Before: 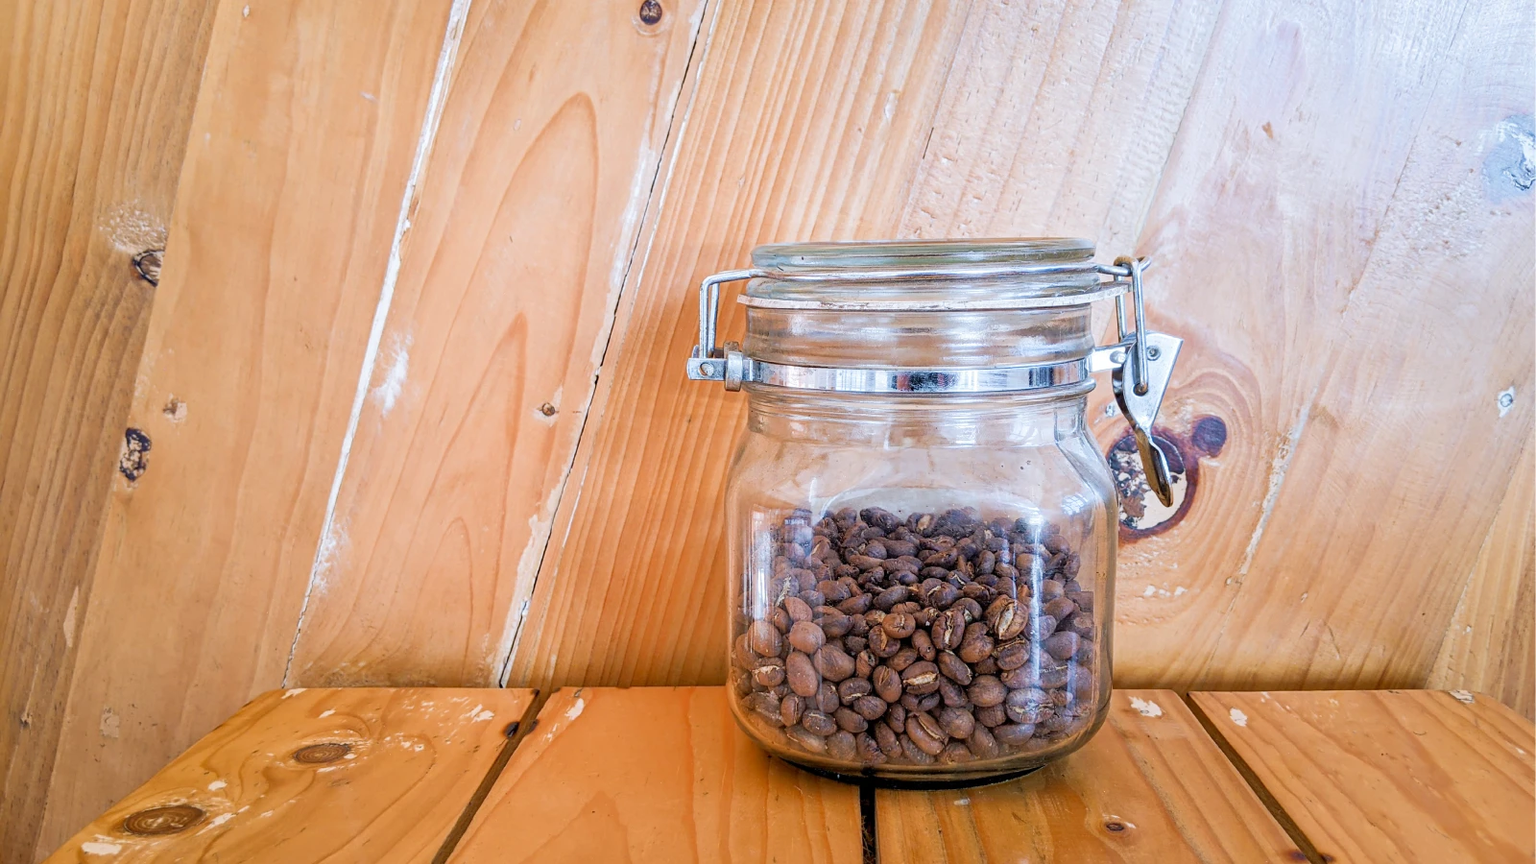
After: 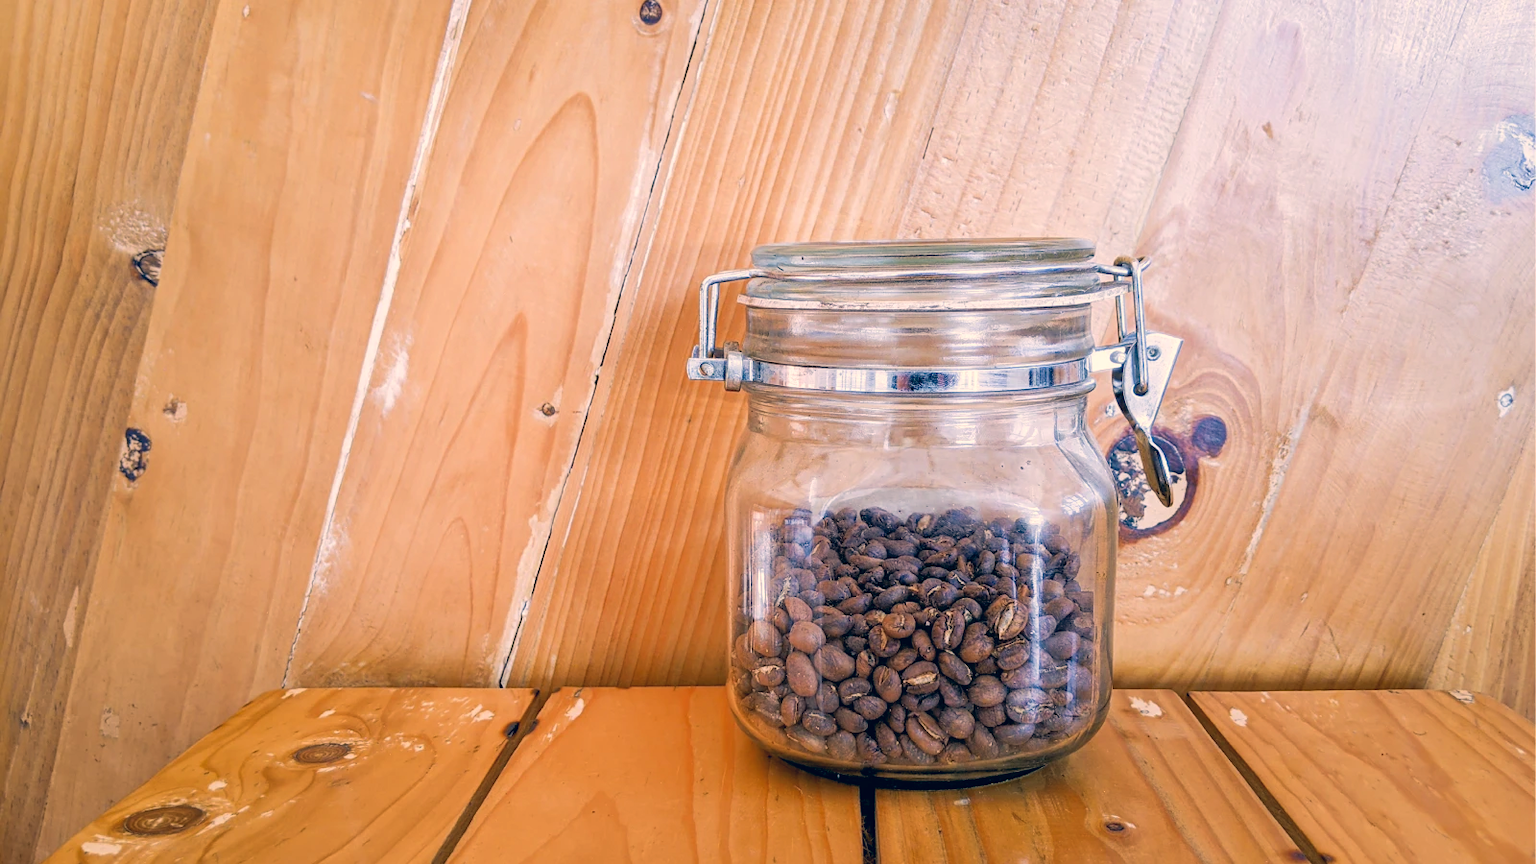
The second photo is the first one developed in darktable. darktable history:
color correction: highlights a* 10.26, highlights b* 14.29, shadows a* -9.57, shadows b* -14.94
tone equalizer: edges refinement/feathering 500, mask exposure compensation -1.57 EV, preserve details no
